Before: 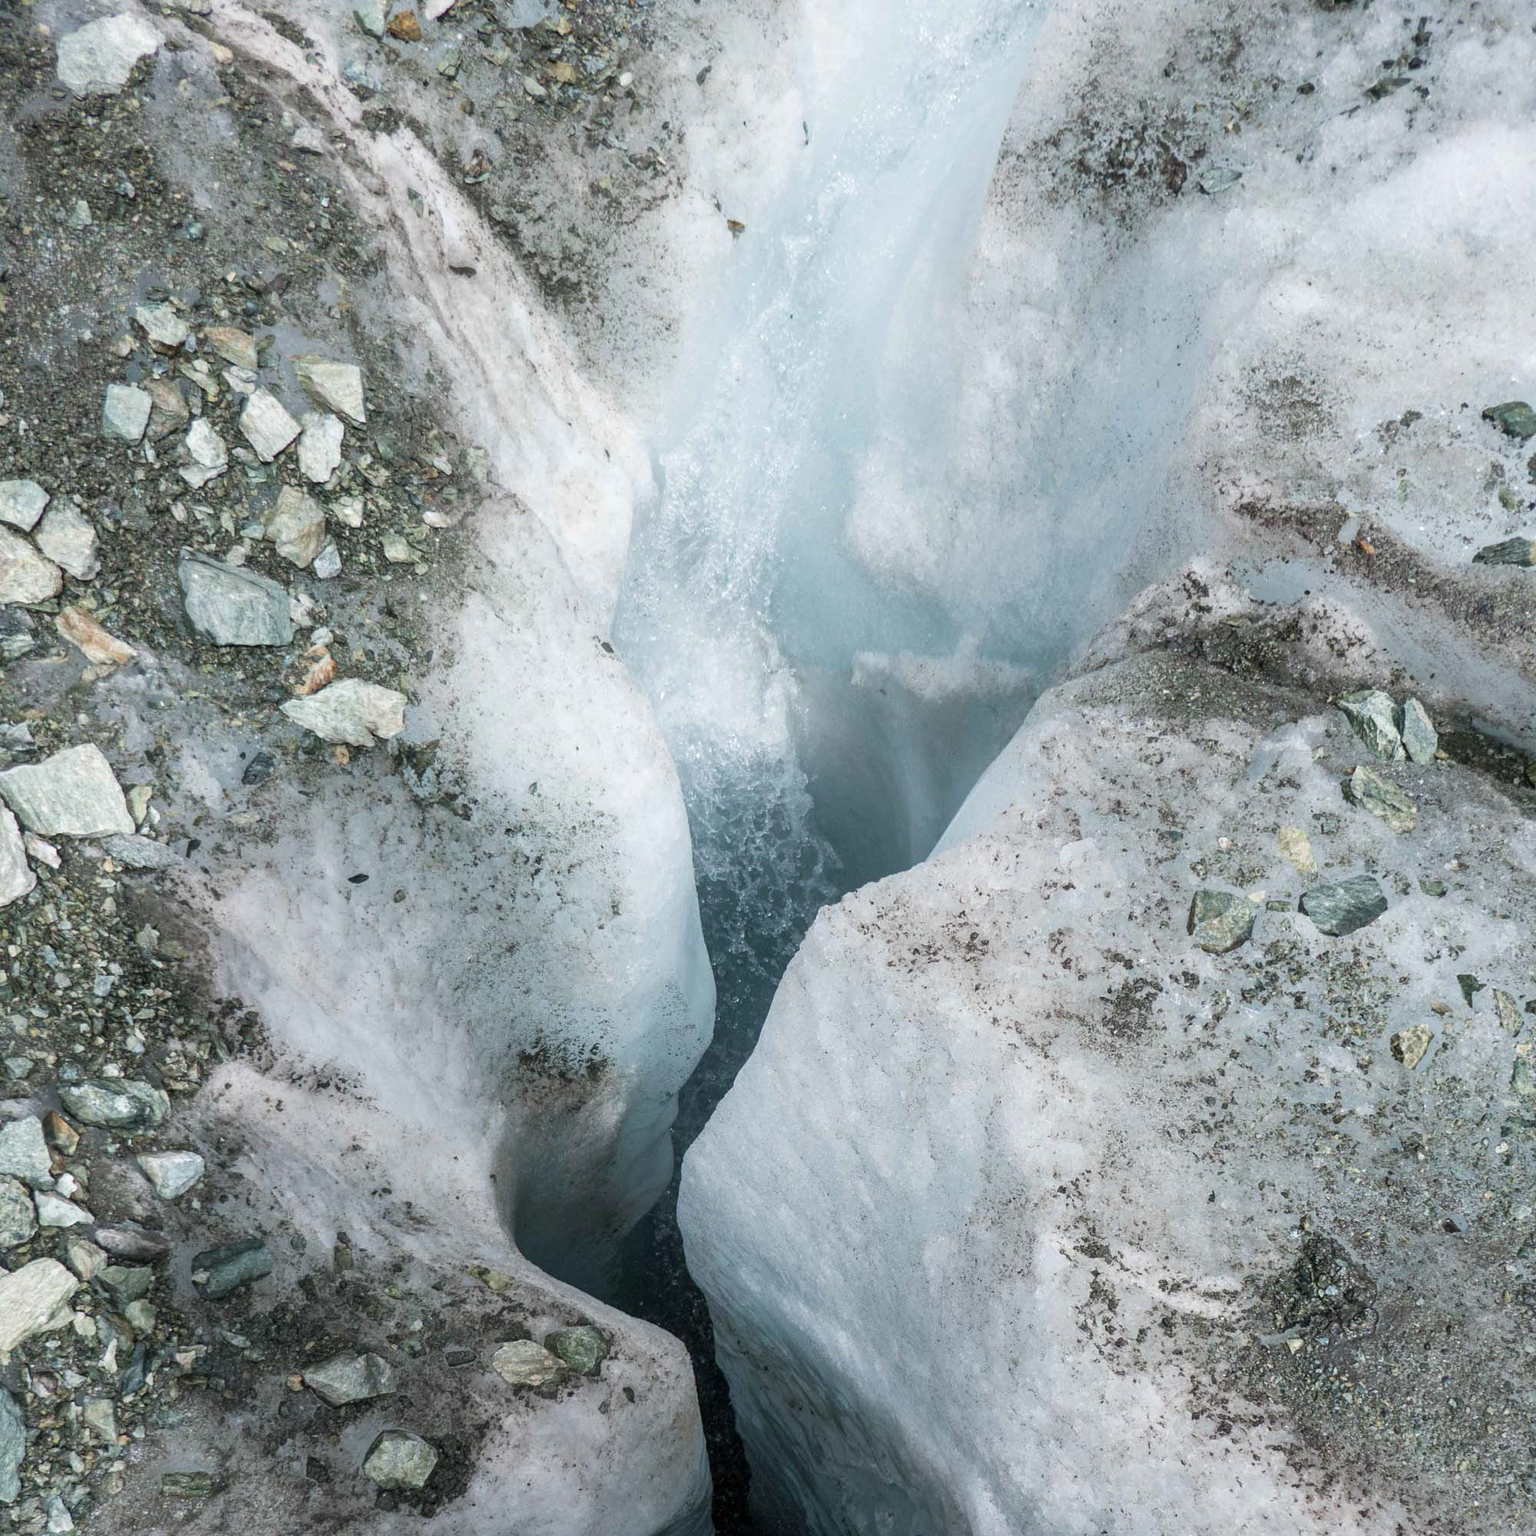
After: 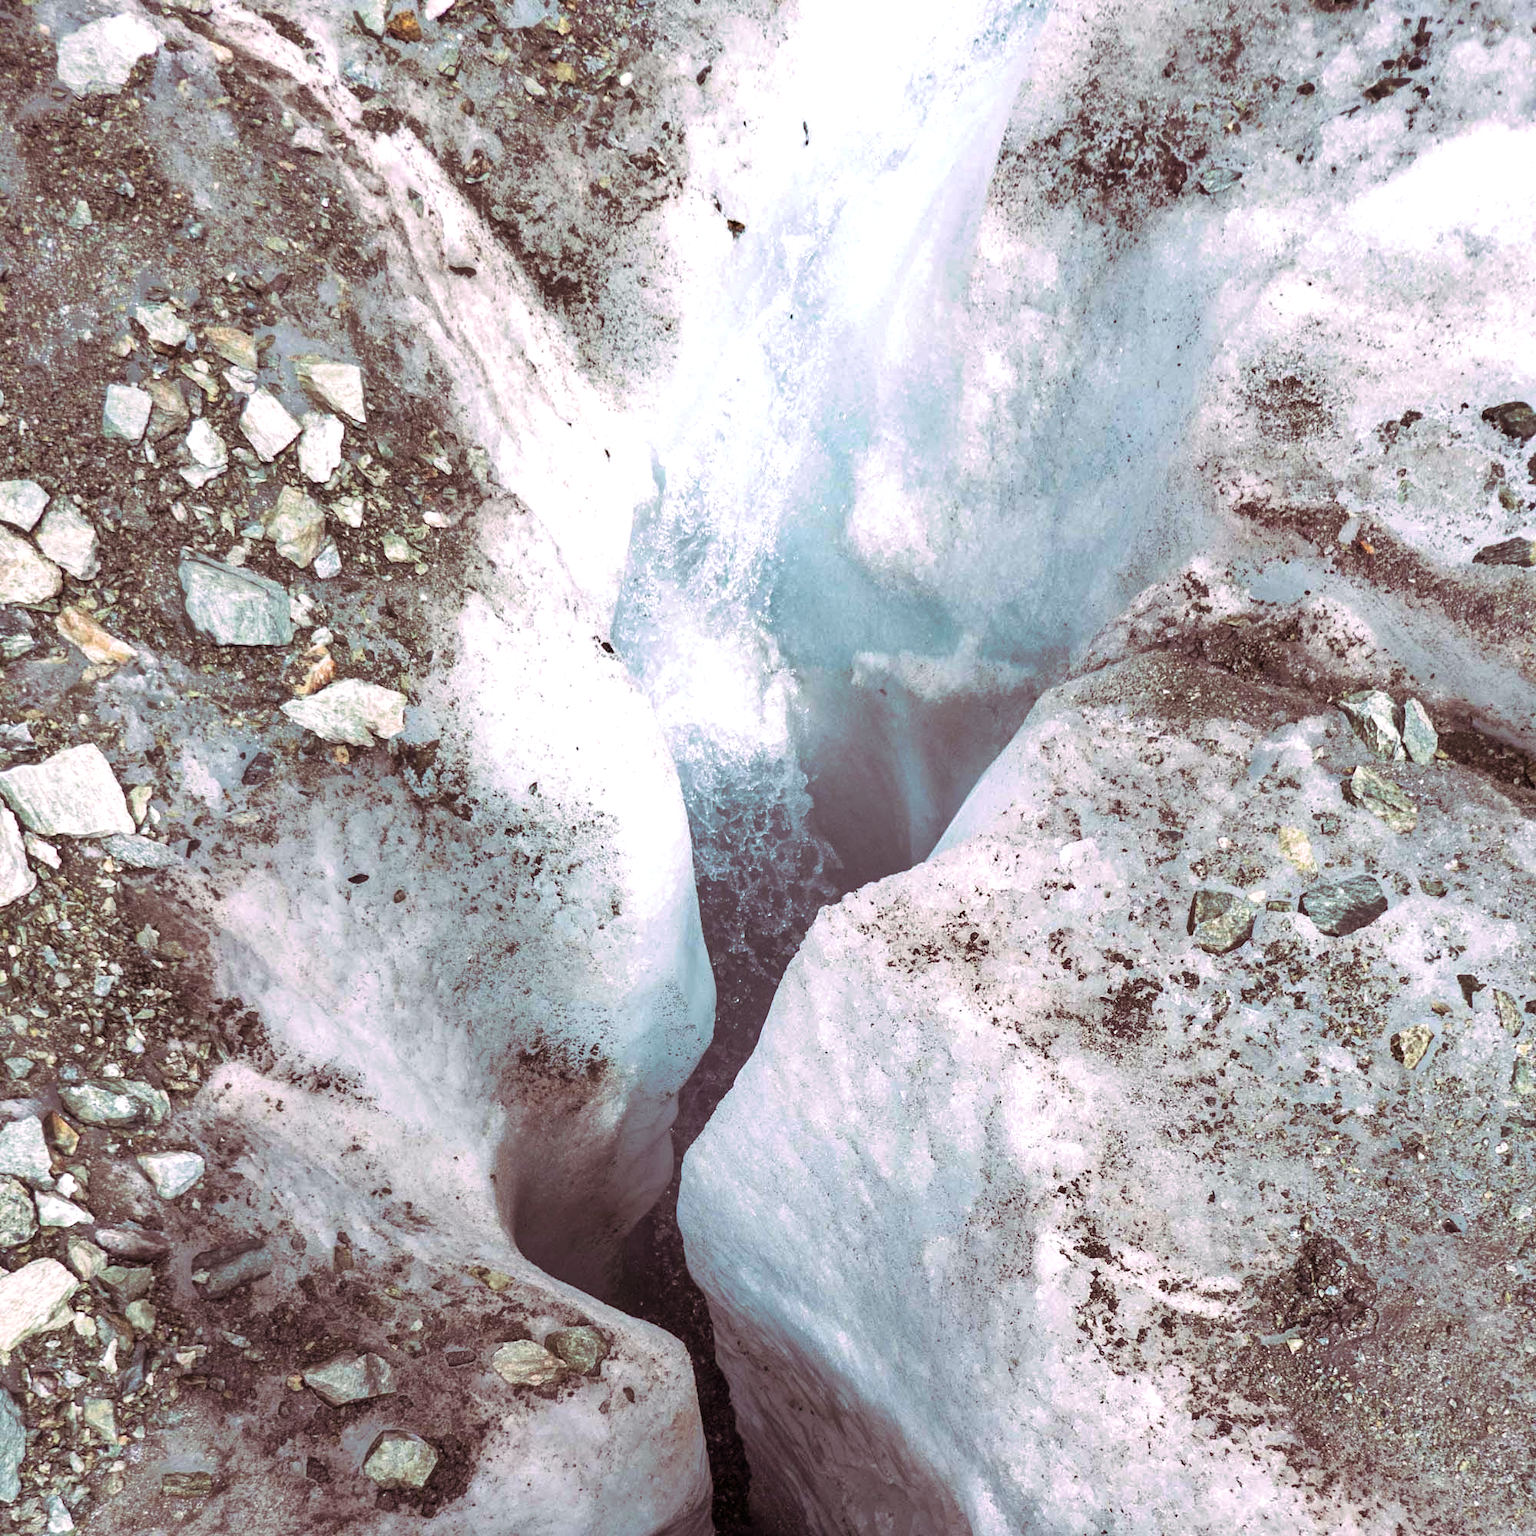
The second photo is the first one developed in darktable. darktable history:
exposure: black level correction 0, exposure 0.5 EV, compensate highlight preservation false
split-toning: highlights › hue 298.8°, highlights › saturation 0.73, compress 41.76%
shadows and highlights: soften with gaussian
color correction: highlights a* 3.22, highlights b* 1.93, saturation 1.19
